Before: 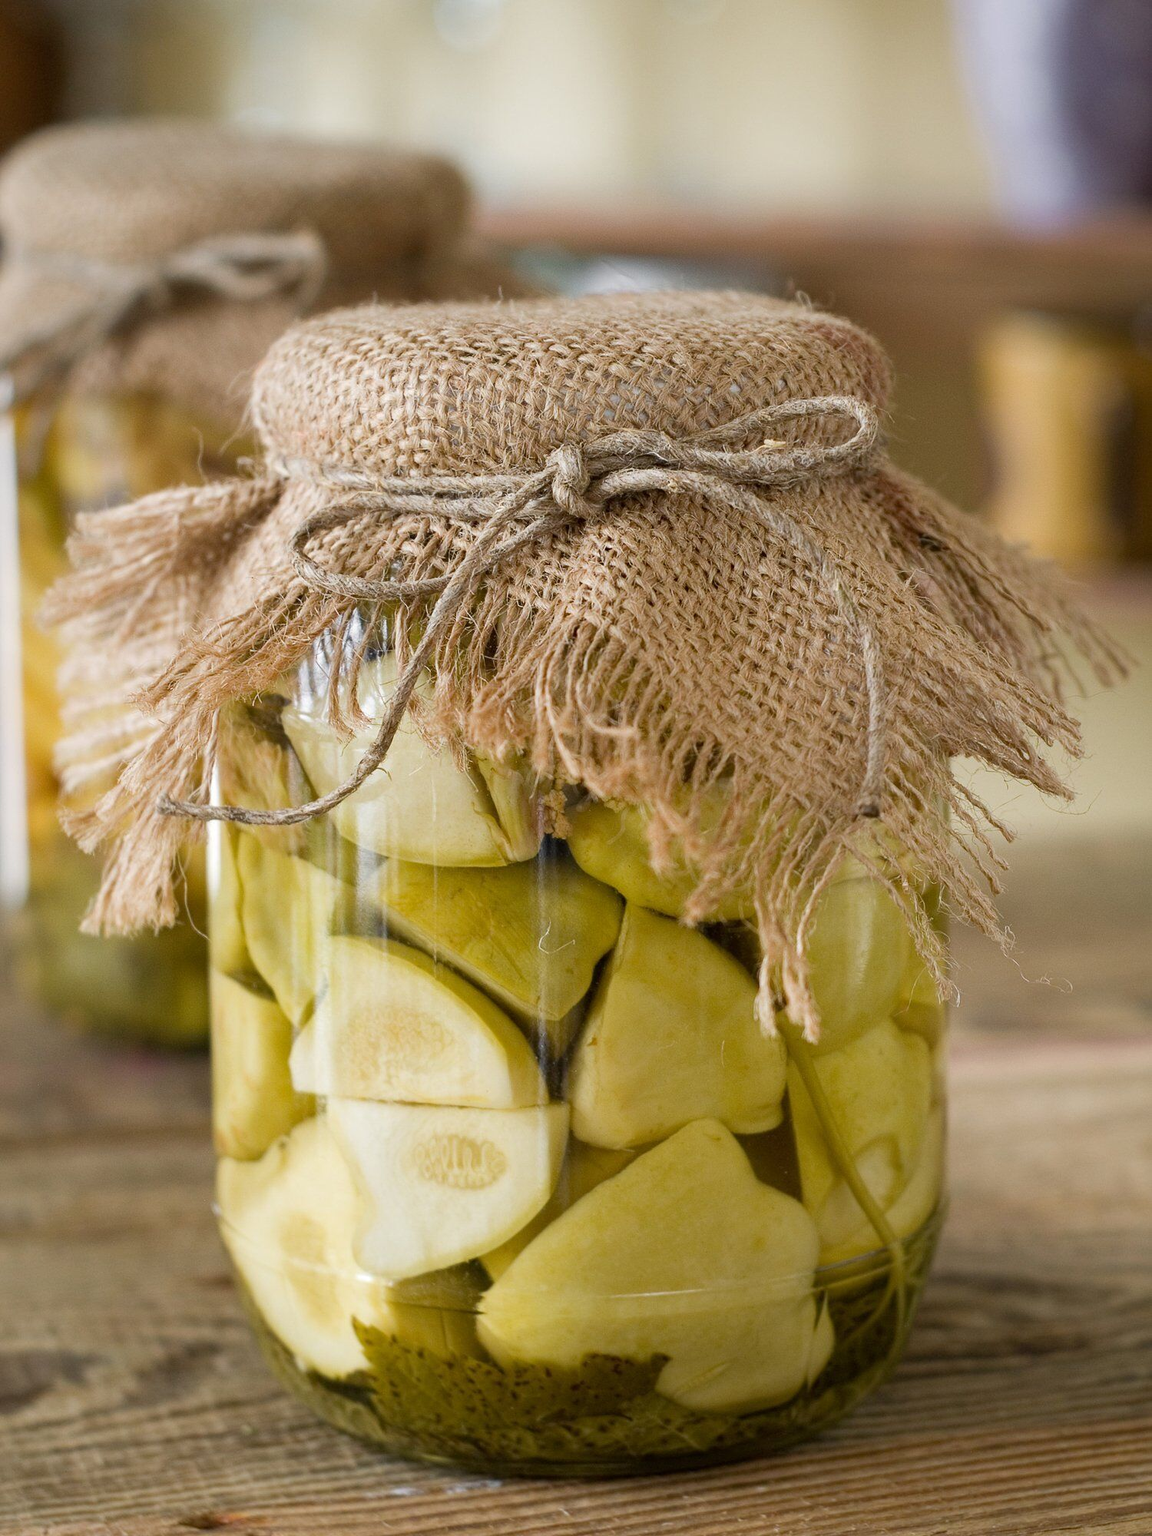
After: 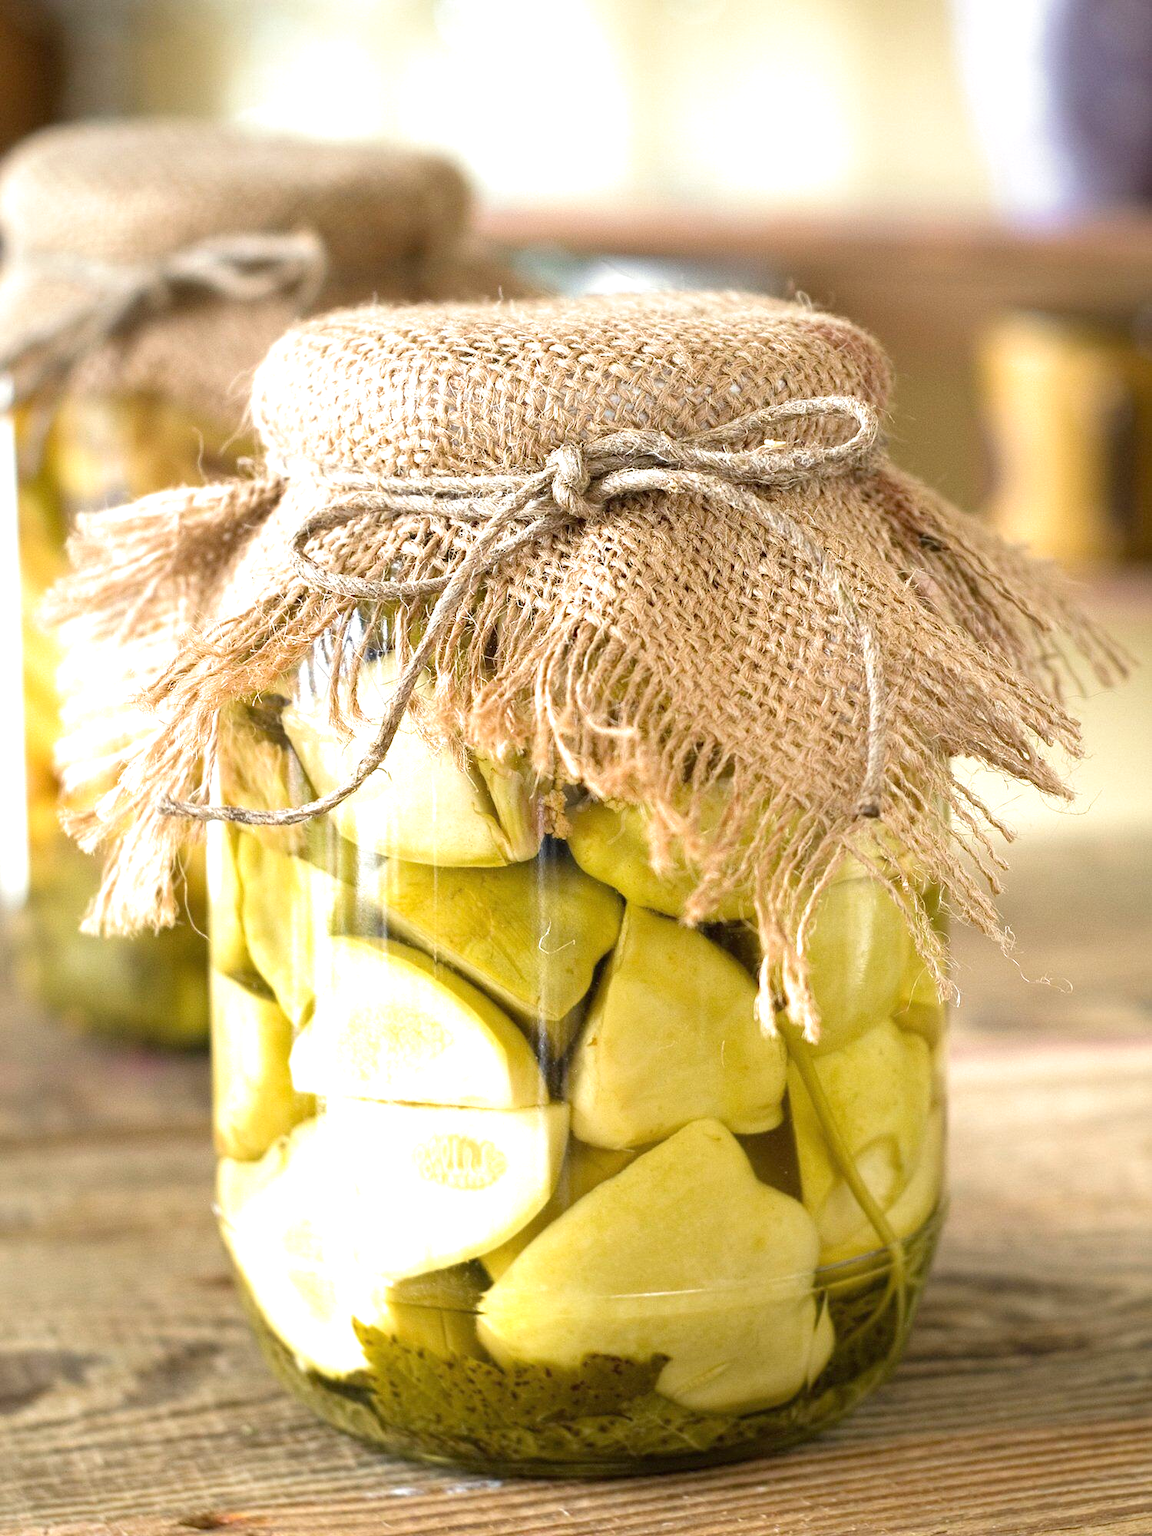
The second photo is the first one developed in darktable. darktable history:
split-toning: shadows › saturation 0.61, highlights › saturation 0.58, balance -28.74, compress 87.36%
exposure: black level correction 0, exposure 1 EV, compensate exposure bias true, compensate highlight preservation false
